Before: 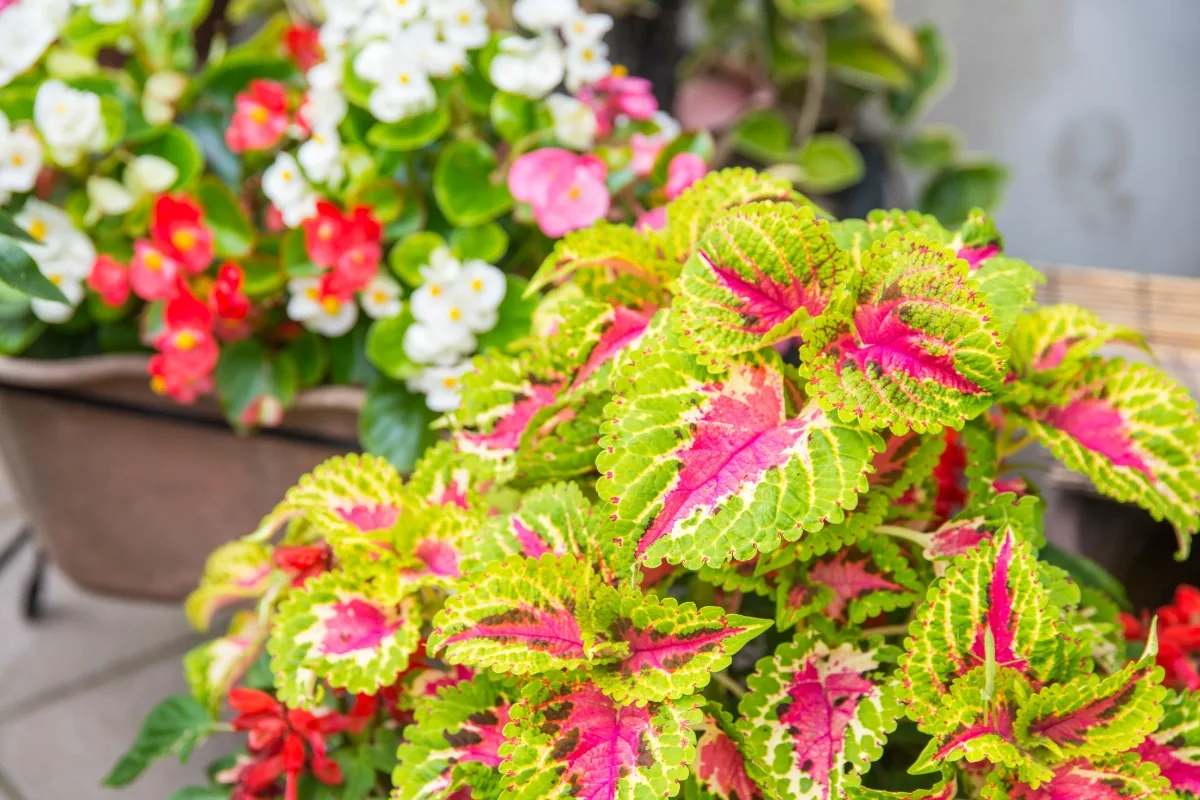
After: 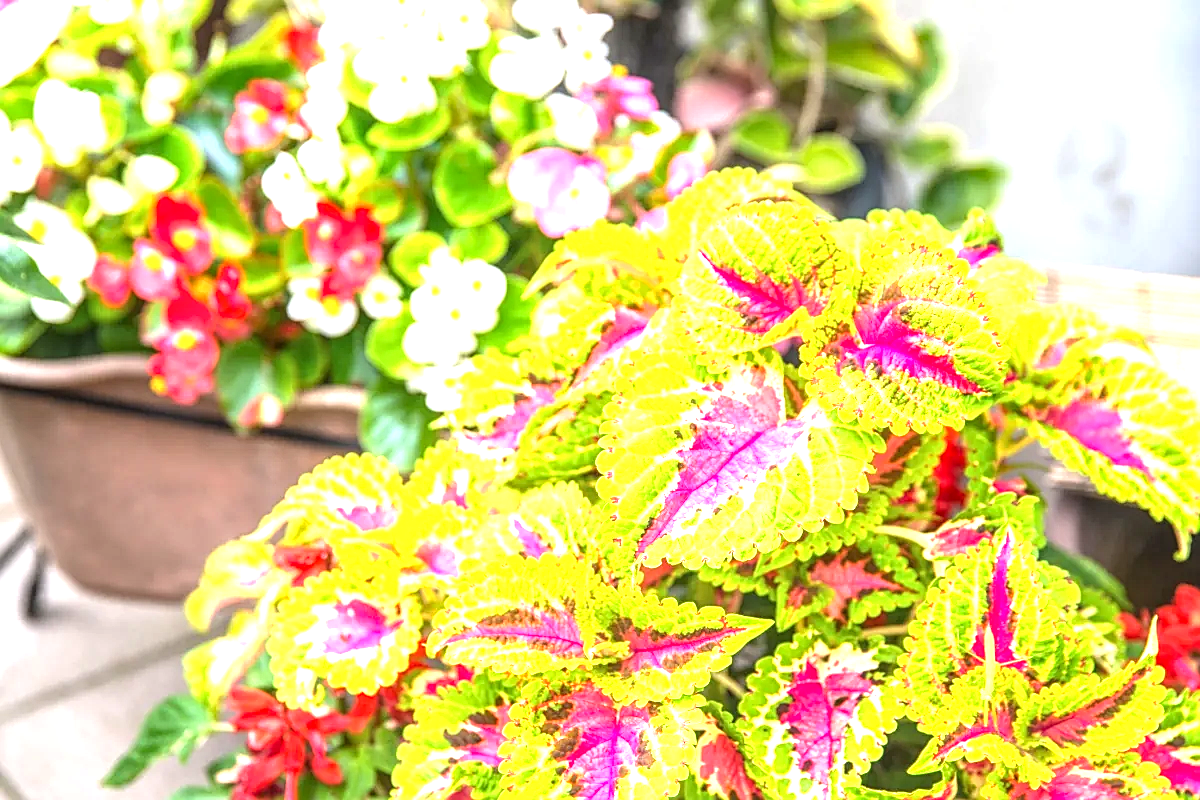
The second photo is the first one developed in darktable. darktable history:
local contrast: on, module defaults
sharpen: radius 1.974
exposure: black level correction 0, exposure 1.387 EV, compensate highlight preservation false
